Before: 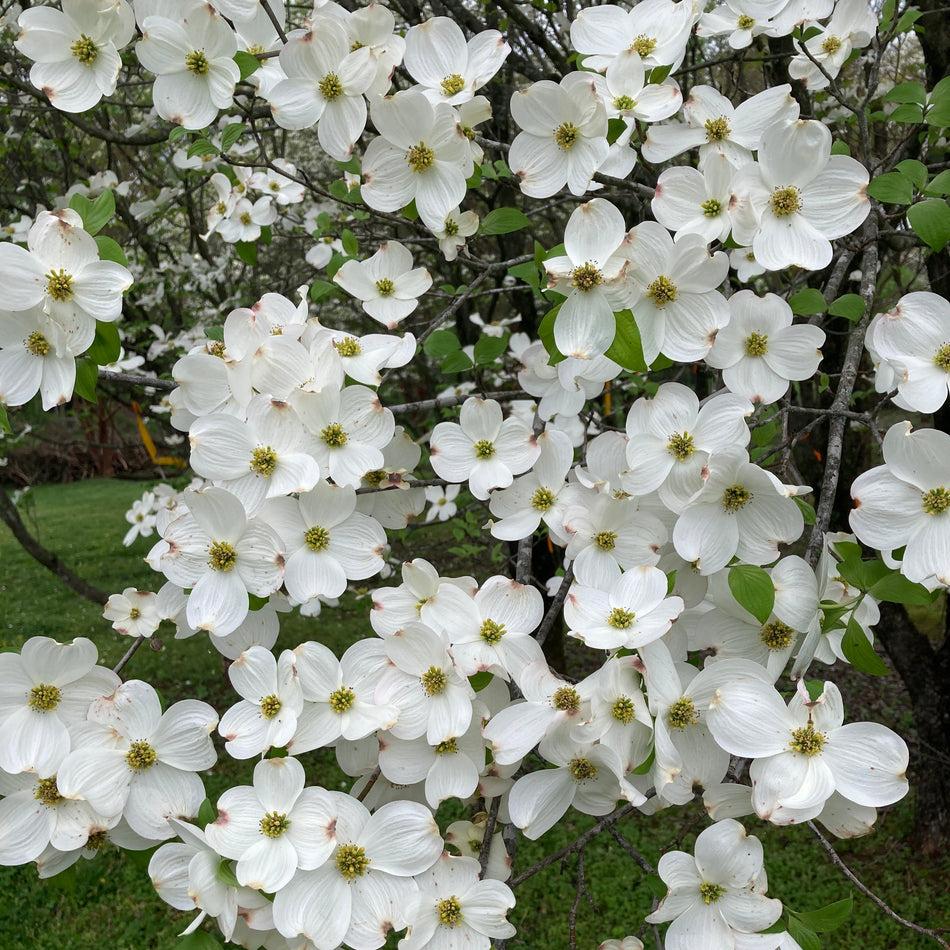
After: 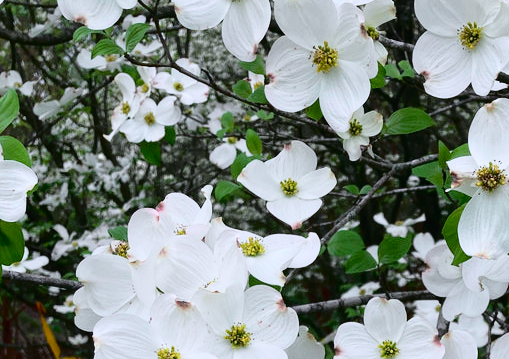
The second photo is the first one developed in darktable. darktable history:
white balance: red 0.967, blue 1.119, emerald 0.756
tone curve: curves: ch0 [(0, 0.014) (0.17, 0.099) (0.398, 0.423) (0.728, 0.808) (0.877, 0.91) (0.99, 0.955)]; ch1 [(0, 0) (0.377, 0.325) (0.493, 0.491) (0.505, 0.504) (0.515, 0.515) (0.554, 0.575) (0.623, 0.643) (0.701, 0.718) (1, 1)]; ch2 [(0, 0) (0.423, 0.453) (0.481, 0.485) (0.501, 0.501) (0.531, 0.527) (0.586, 0.597) (0.663, 0.706) (0.717, 0.753) (1, 0.991)], color space Lab, independent channels
crop: left 10.121%, top 10.631%, right 36.218%, bottom 51.526%
